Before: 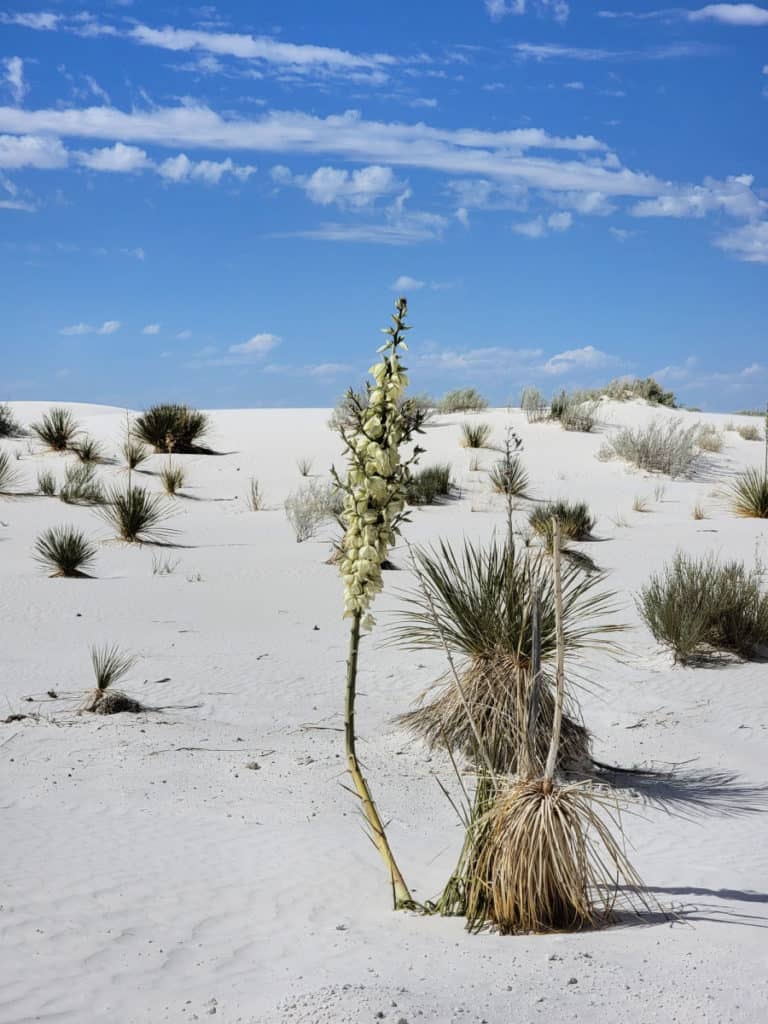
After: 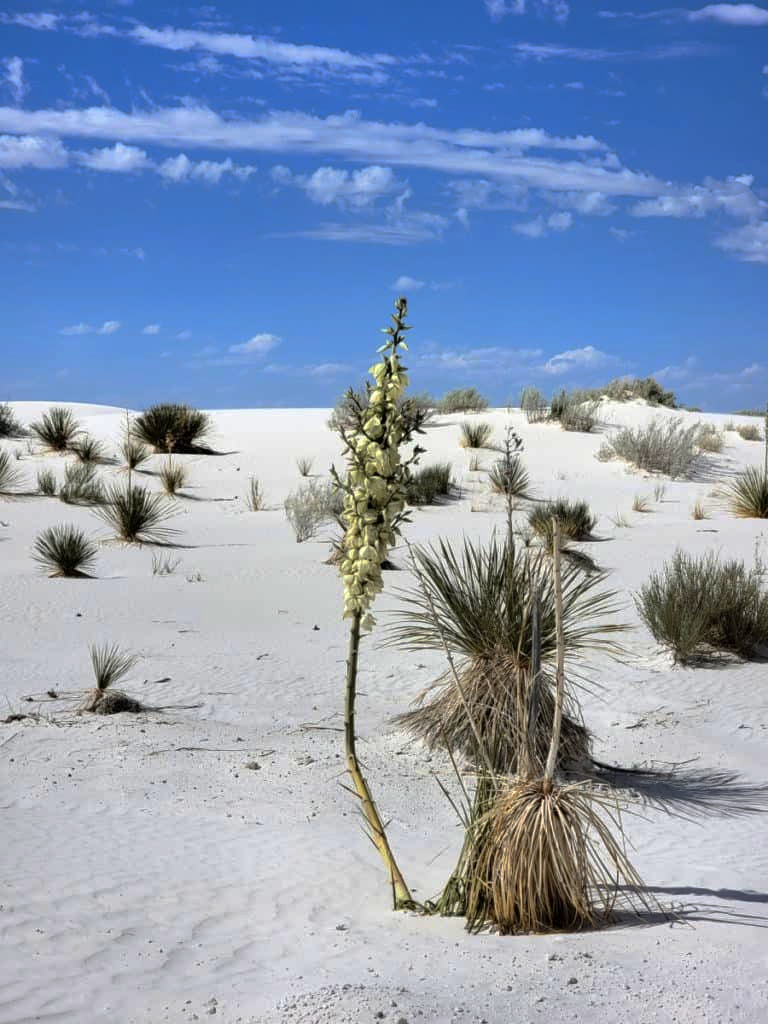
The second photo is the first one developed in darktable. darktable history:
base curve: curves: ch0 [(0, 0) (0.595, 0.418) (1, 1)], preserve colors none
exposure: black level correction 0.001, exposure 0.3 EV, compensate highlight preservation false
